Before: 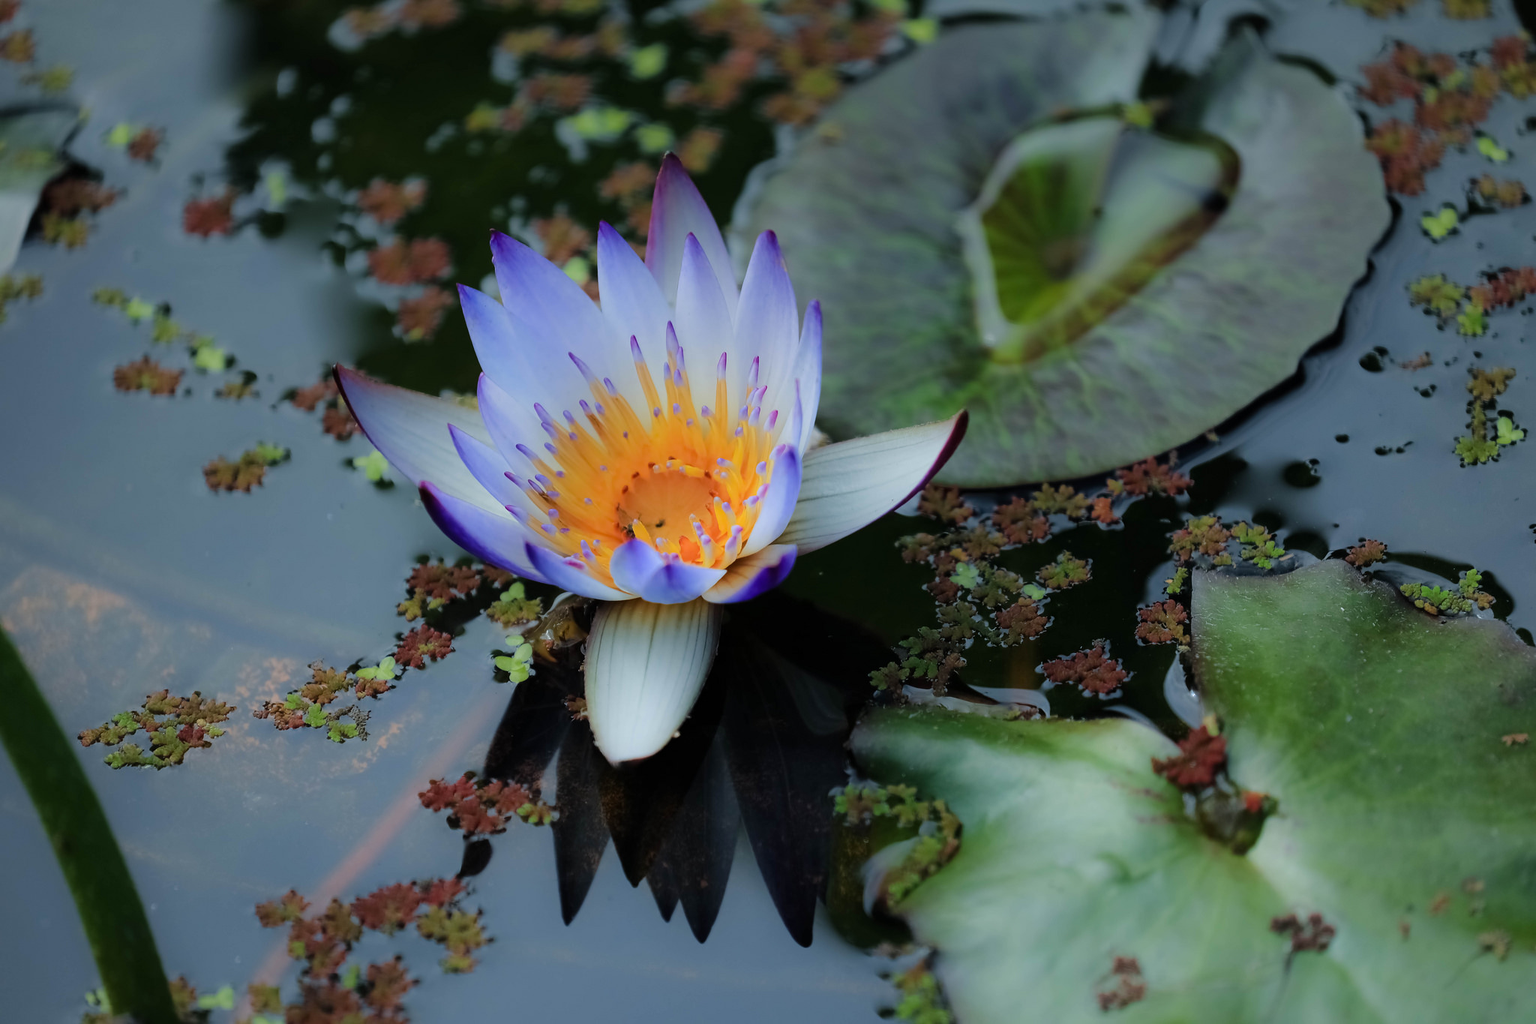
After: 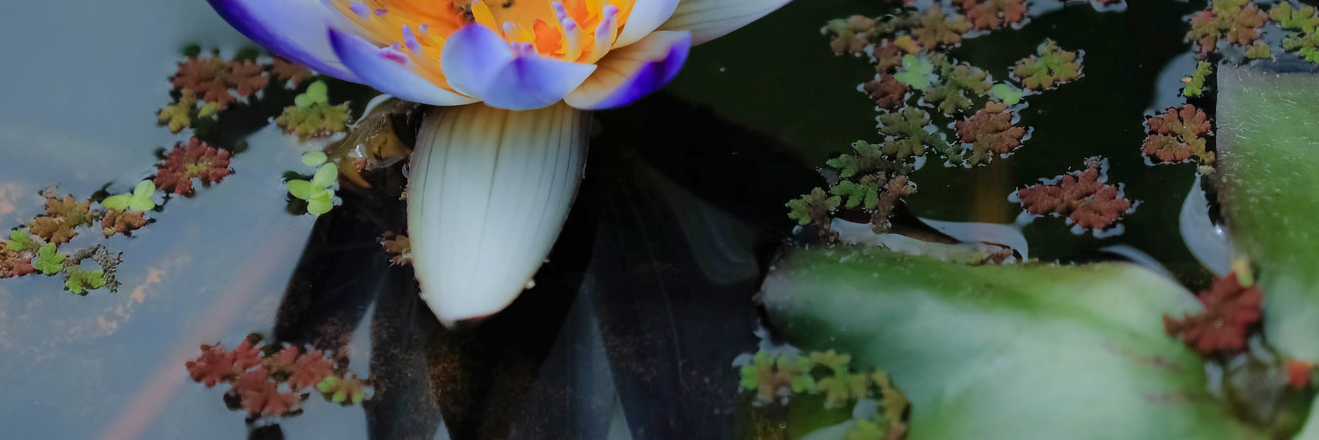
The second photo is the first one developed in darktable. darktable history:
shadows and highlights: on, module defaults
crop: left 18.195%, top 50.933%, right 17.37%, bottom 16.796%
